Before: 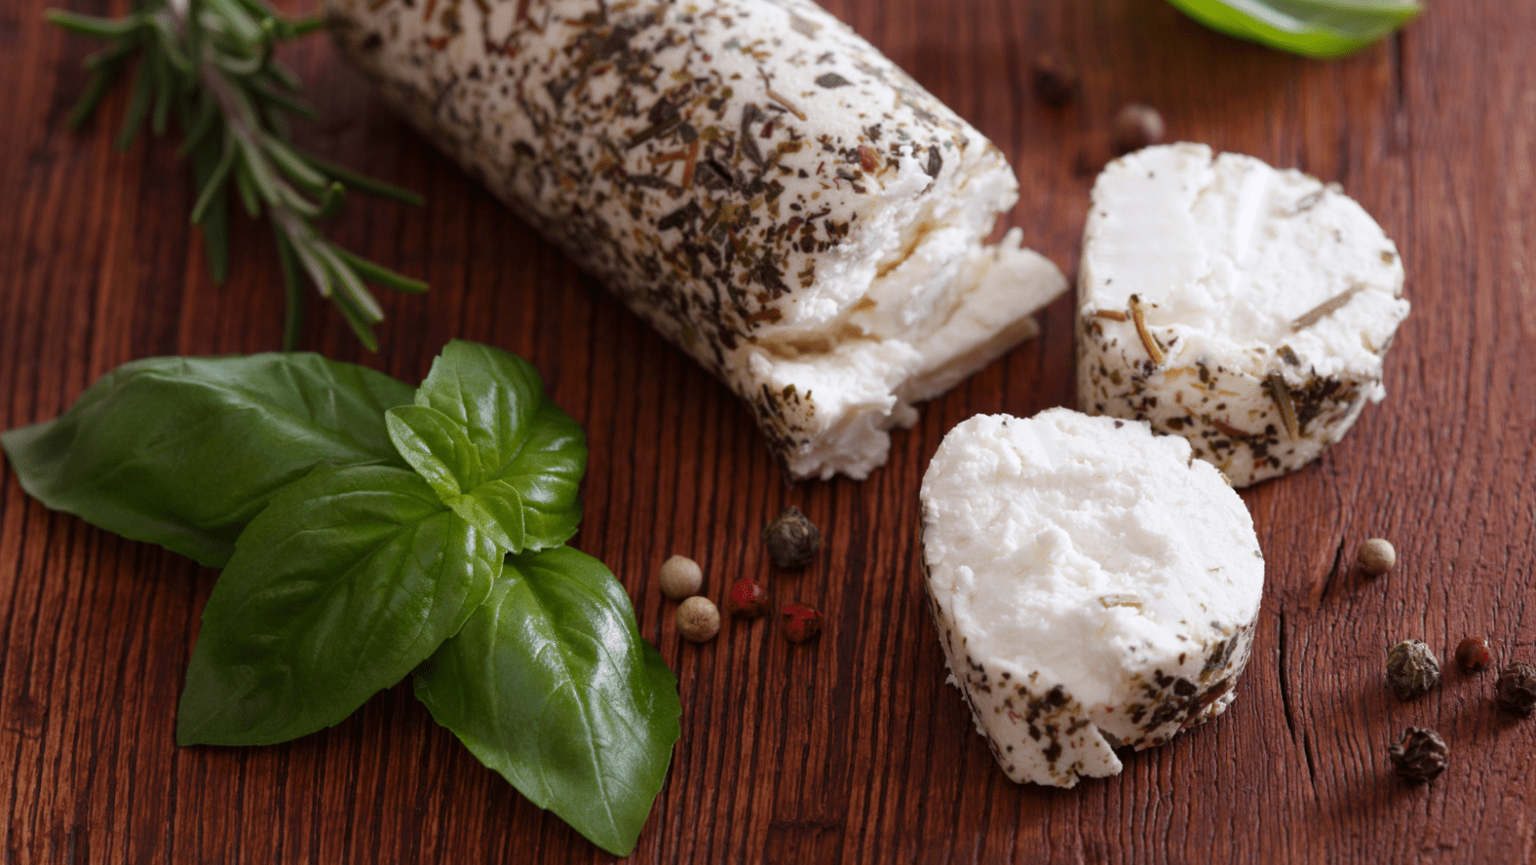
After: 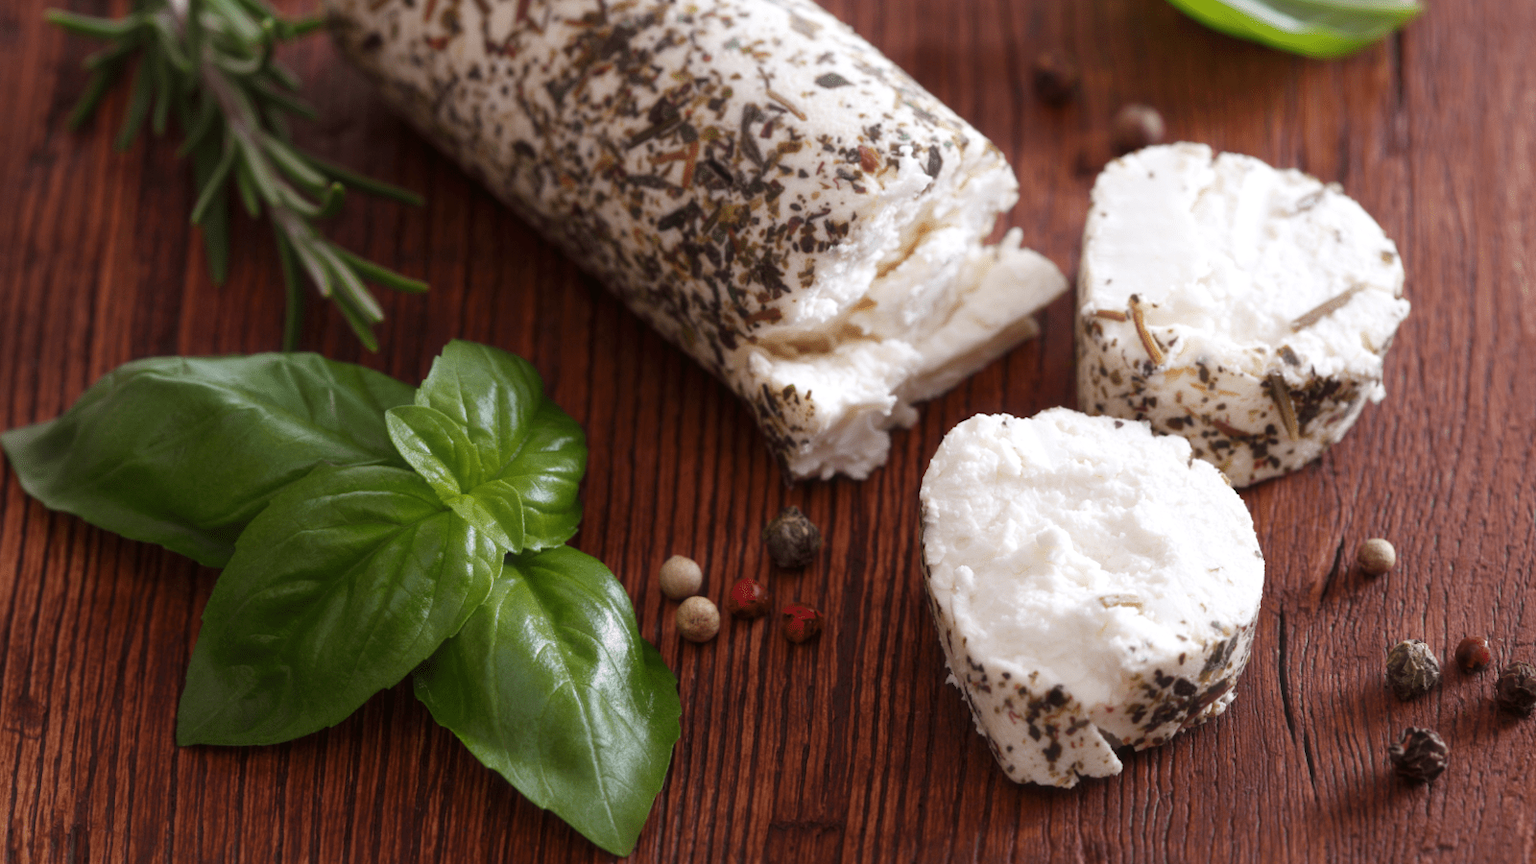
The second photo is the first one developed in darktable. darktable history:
haze removal: strength -0.09, adaptive false
exposure: exposure 0.2 EV, compensate highlight preservation false
